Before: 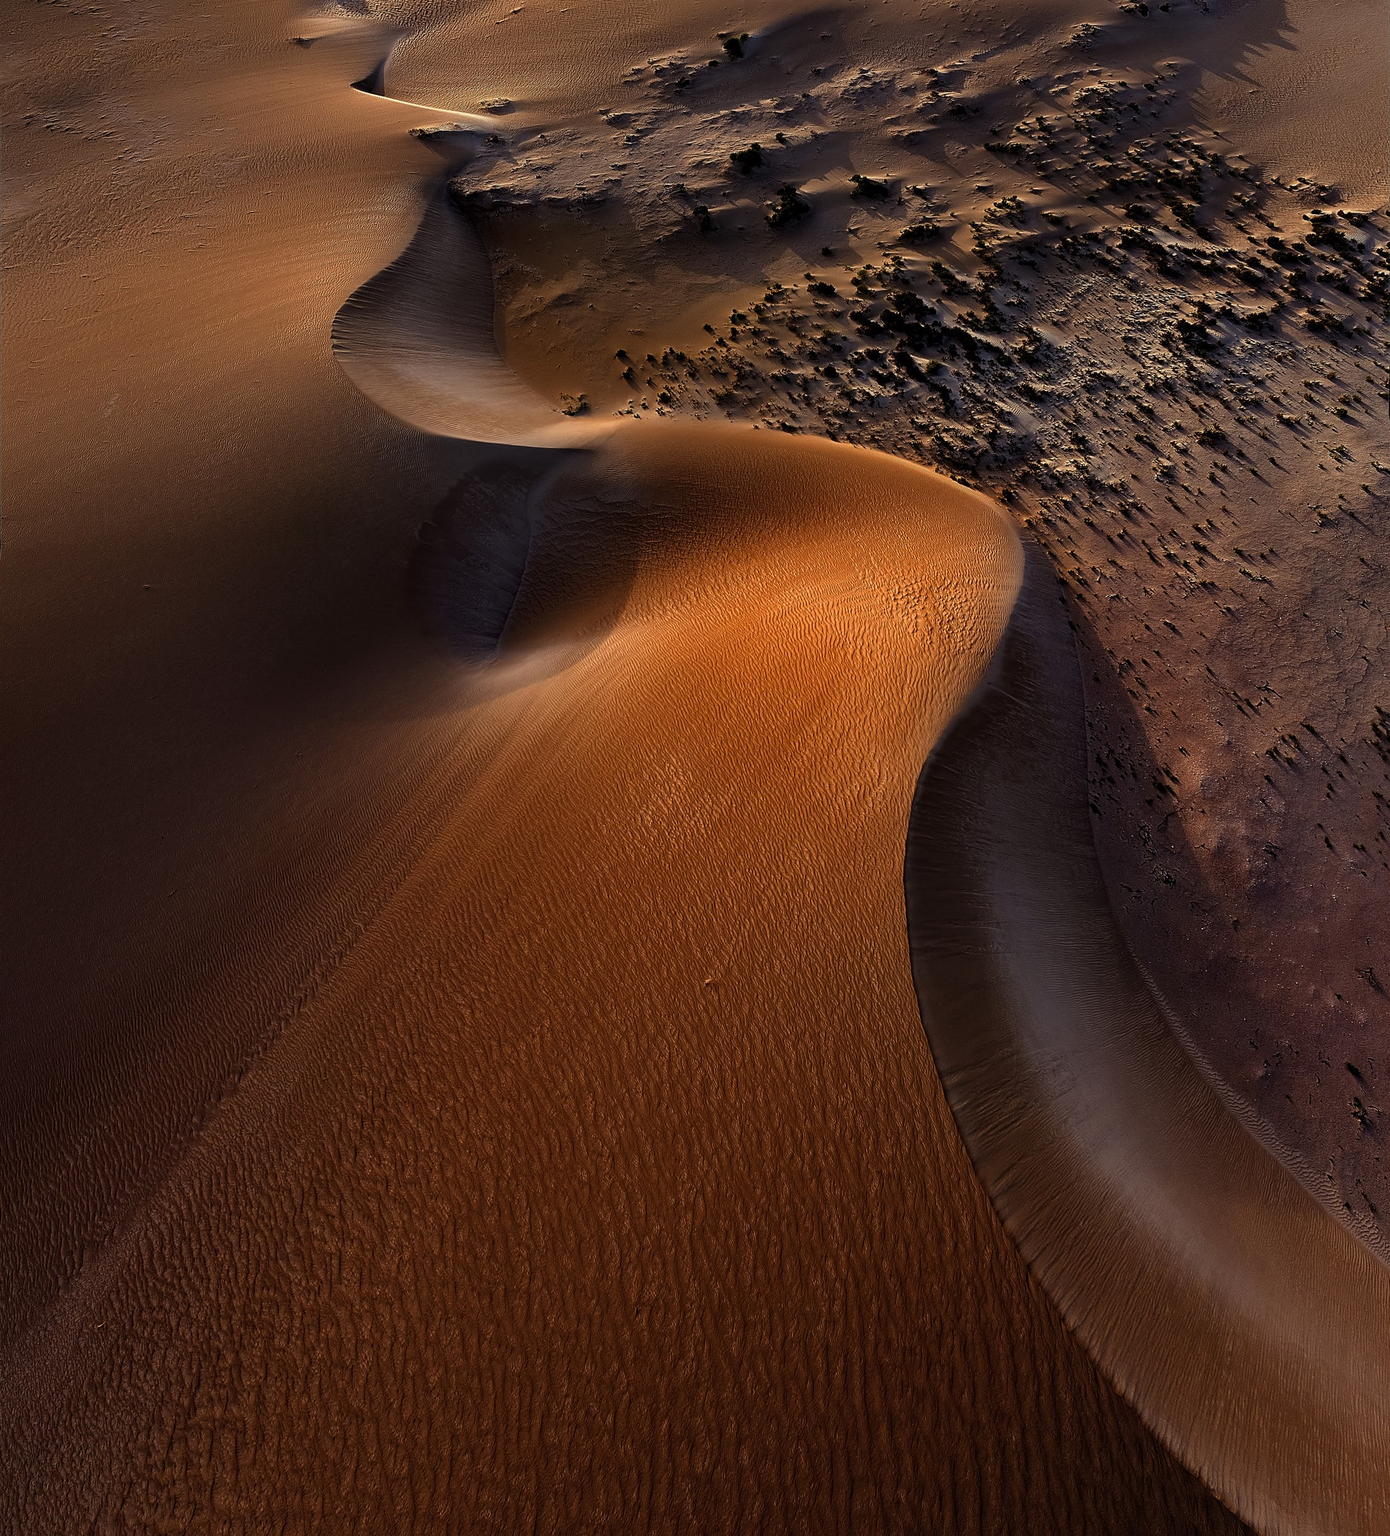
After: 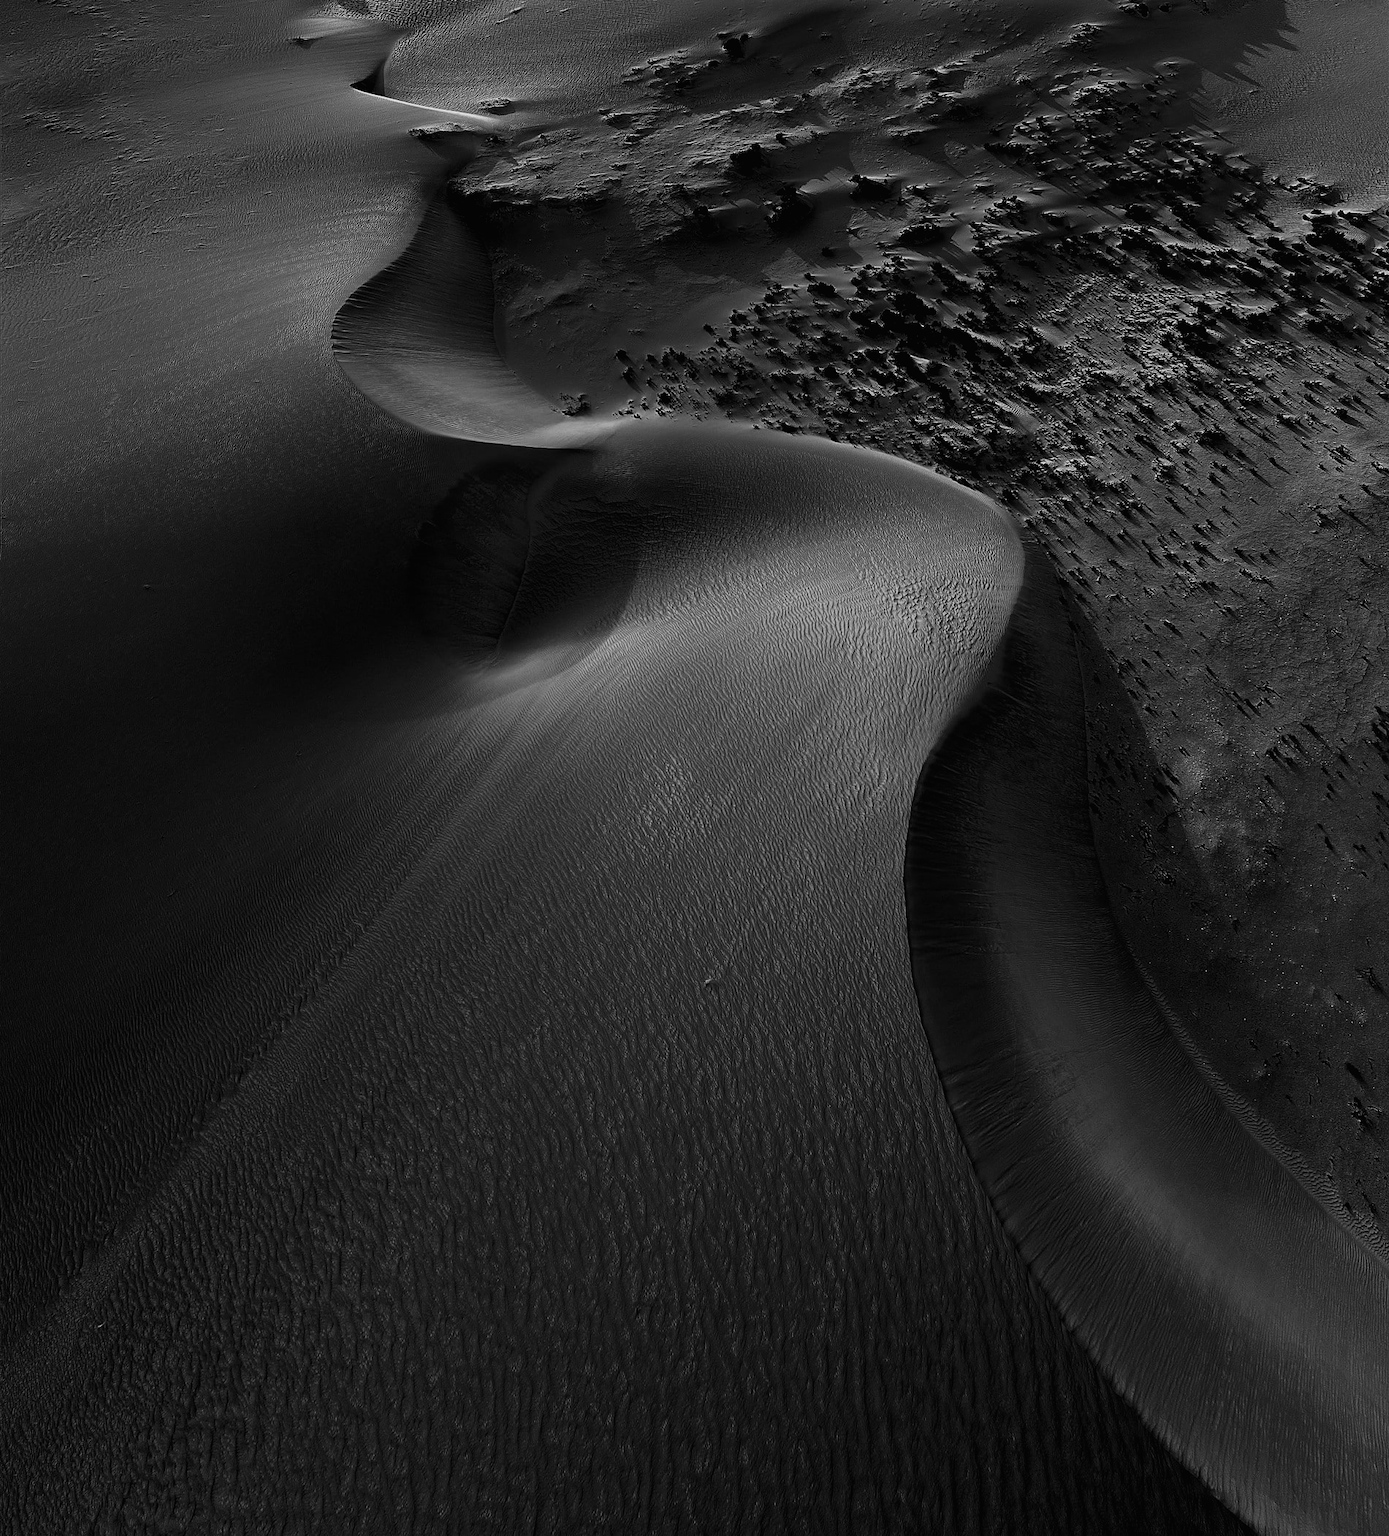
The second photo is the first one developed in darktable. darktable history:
tone curve: curves: ch0 [(0.016, 0.011) (0.204, 0.146) (0.515, 0.476) (0.78, 0.795) (1, 0.981)], color space Lab, linked channels, preserve colors none
color calibration "t3mujinpack channel mixer": output gray [0.21, 0.42, 0.37, 0], gray › normalize channels true, illuminant same as pipeline (D50), adaptation XYZ, x 0.346, y 0.359, gamut compression 0
